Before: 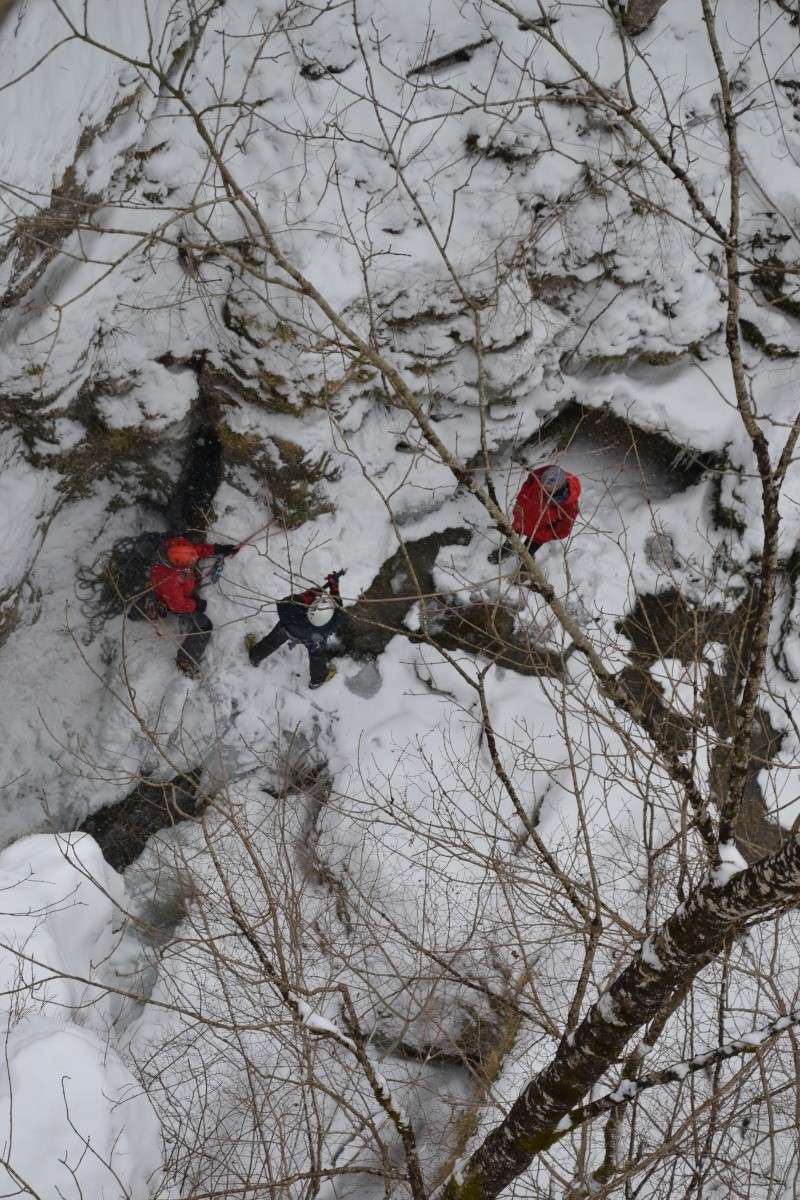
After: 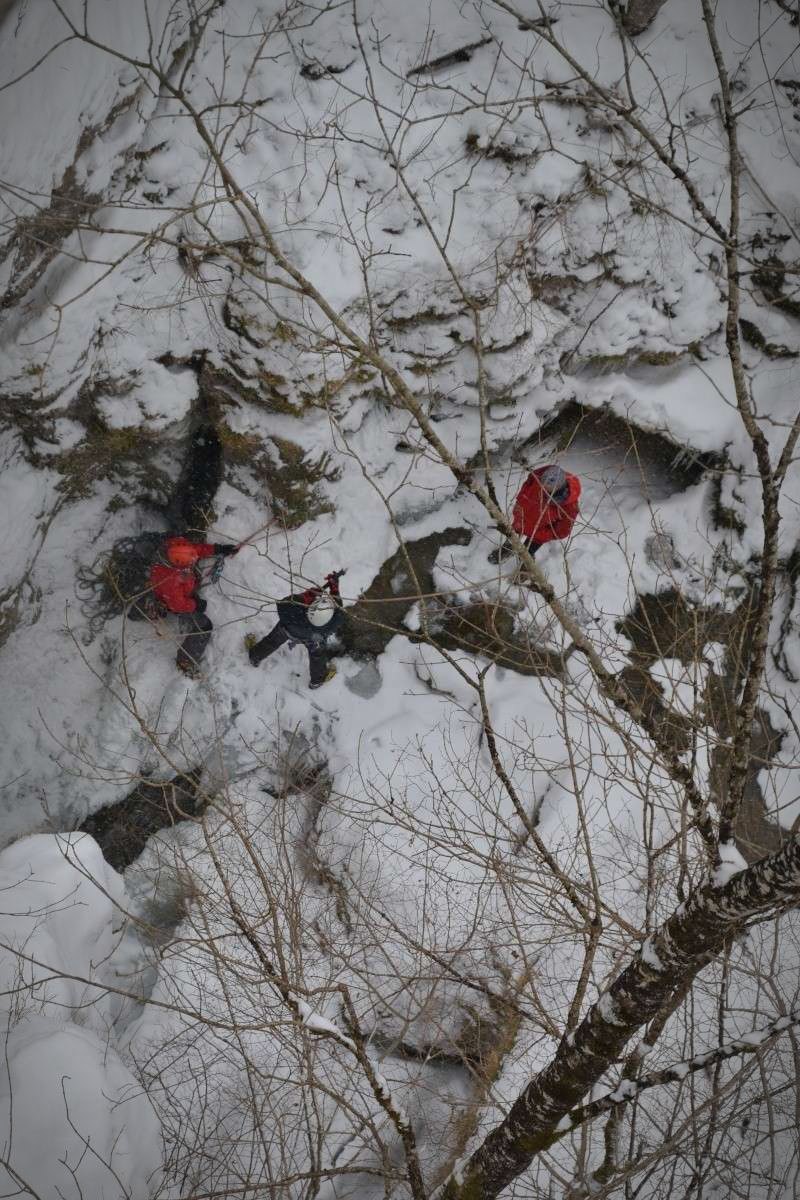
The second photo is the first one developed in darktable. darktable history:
shadows and highlights: shadows 39.58, highlights -60.06
vignetting: automatic ratio true, unbound false
